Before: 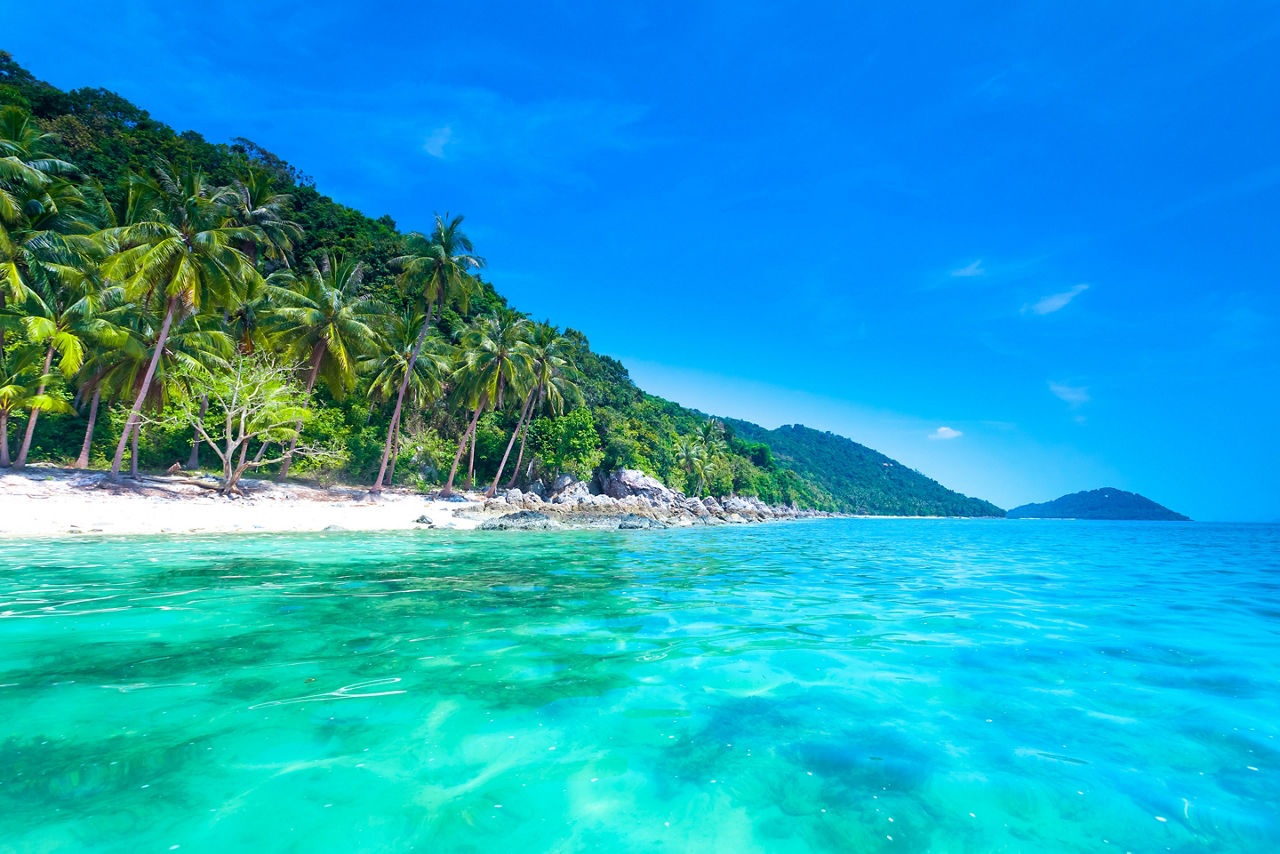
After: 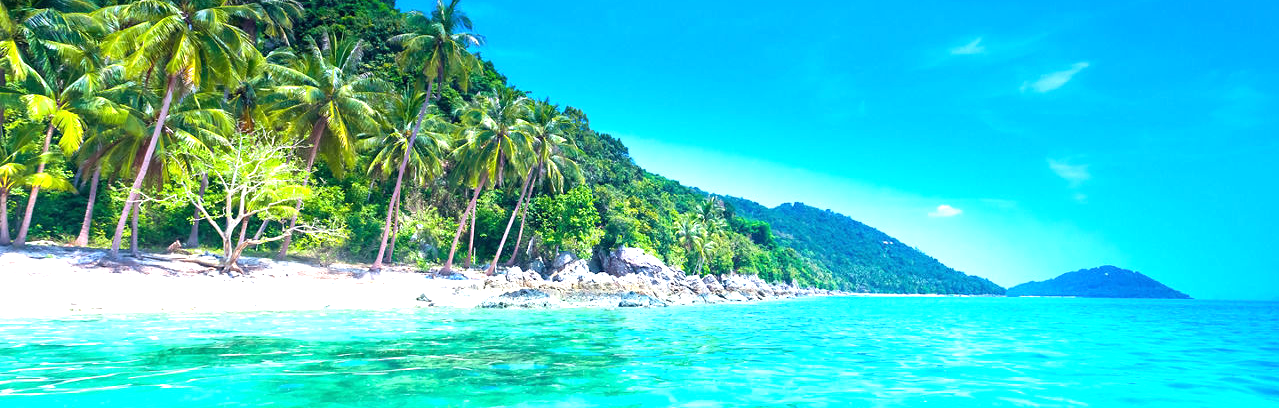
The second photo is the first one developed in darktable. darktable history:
crop and rotate: top 26.166%, bottom 26.032%
exposure: black level correction 0, exposure 0.932 EV, compensate exposure bias true, compensate highlight preservation false
